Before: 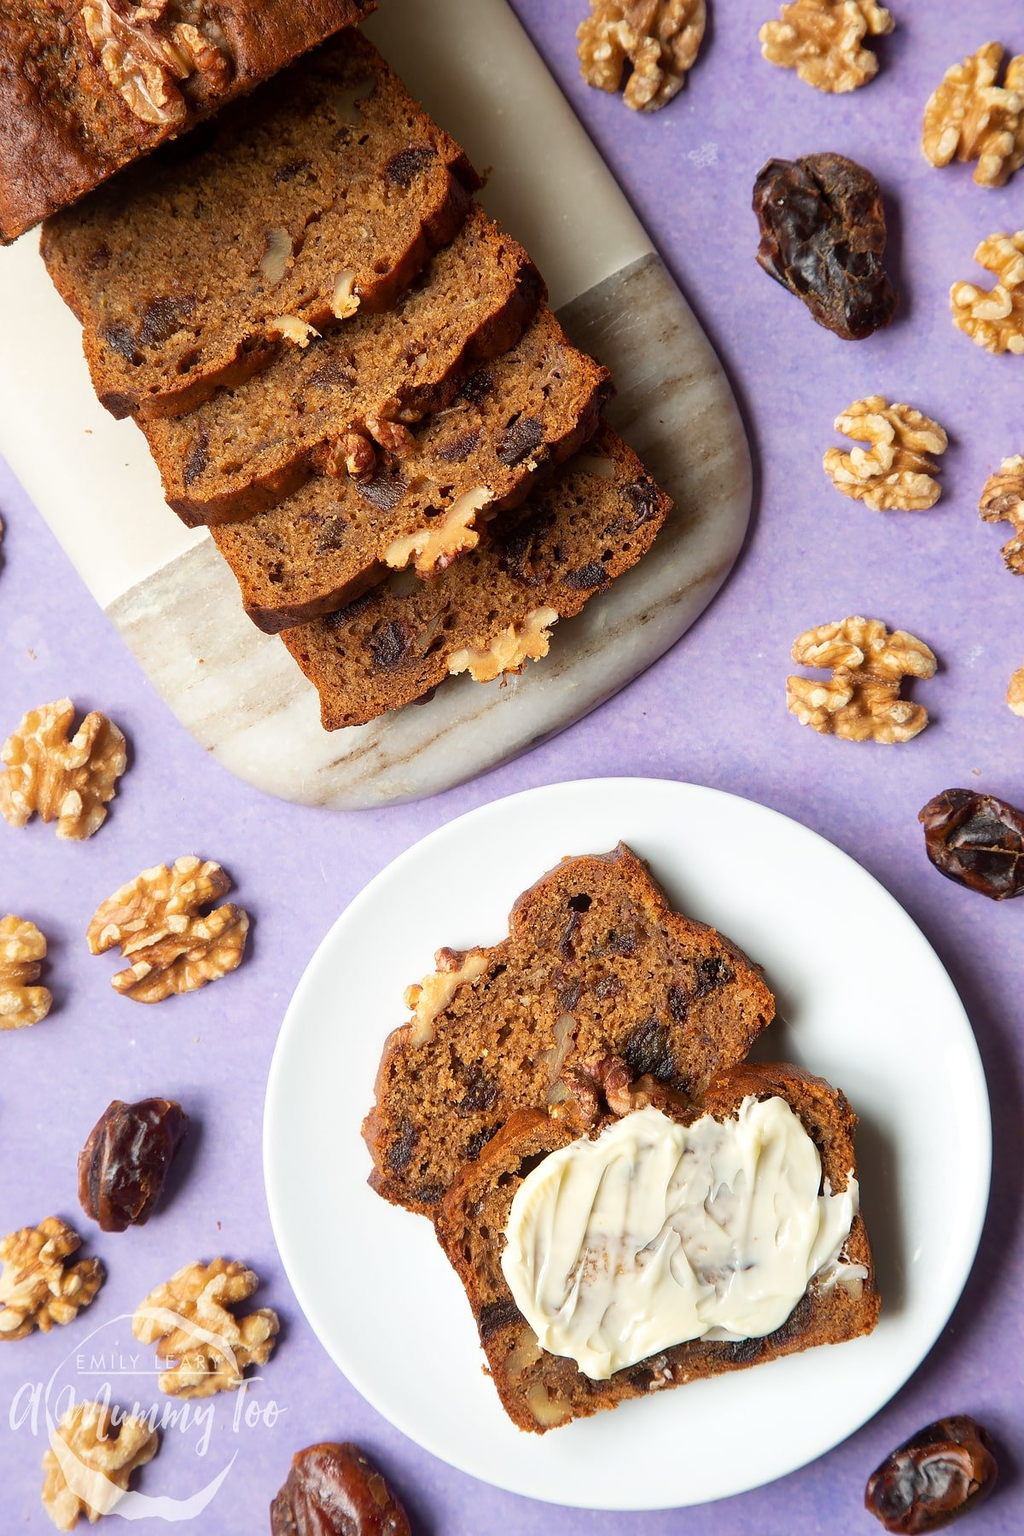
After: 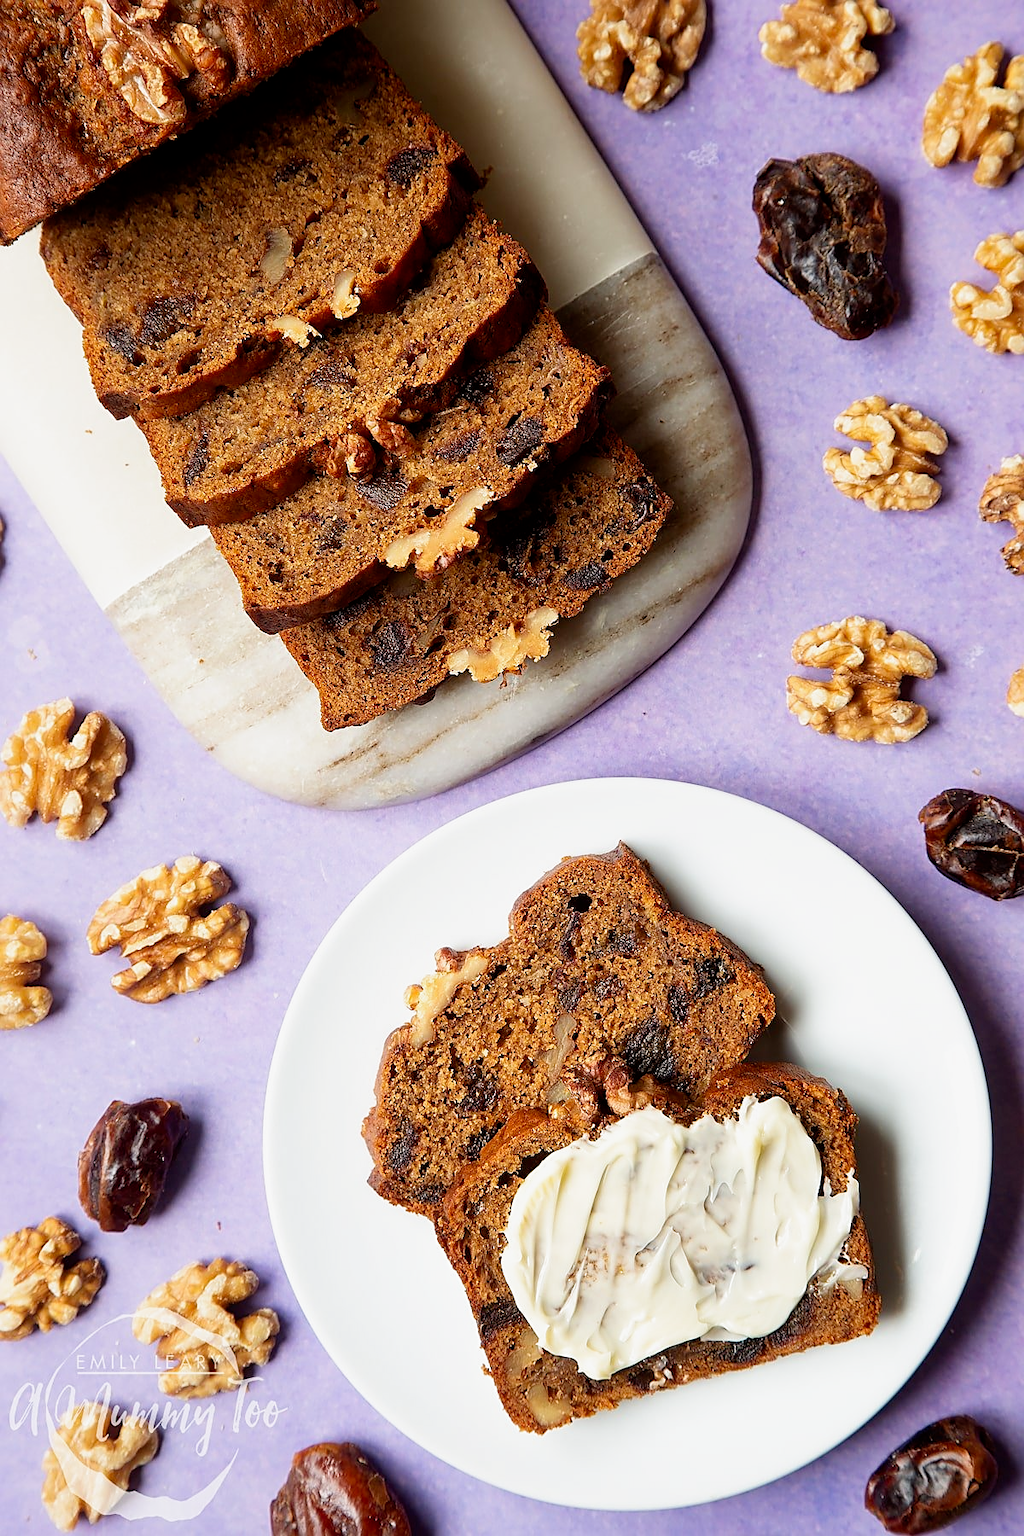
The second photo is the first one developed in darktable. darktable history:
filmic rgb: black relative exposure -12.09 EV, white relative exposure 2.81 EV, target black luminance 0%, hardness 8.01, latitude 69.64%, contrast 1.137, highlights saturation mix 10.15%, shadows ↔ highlights balance -0.39%, add noise in highlights 0.002, preserve chrominance no, color science v3 (2019), use custom middle-gray values true, contrast in highlights soft
sharpen: on, module defaults
